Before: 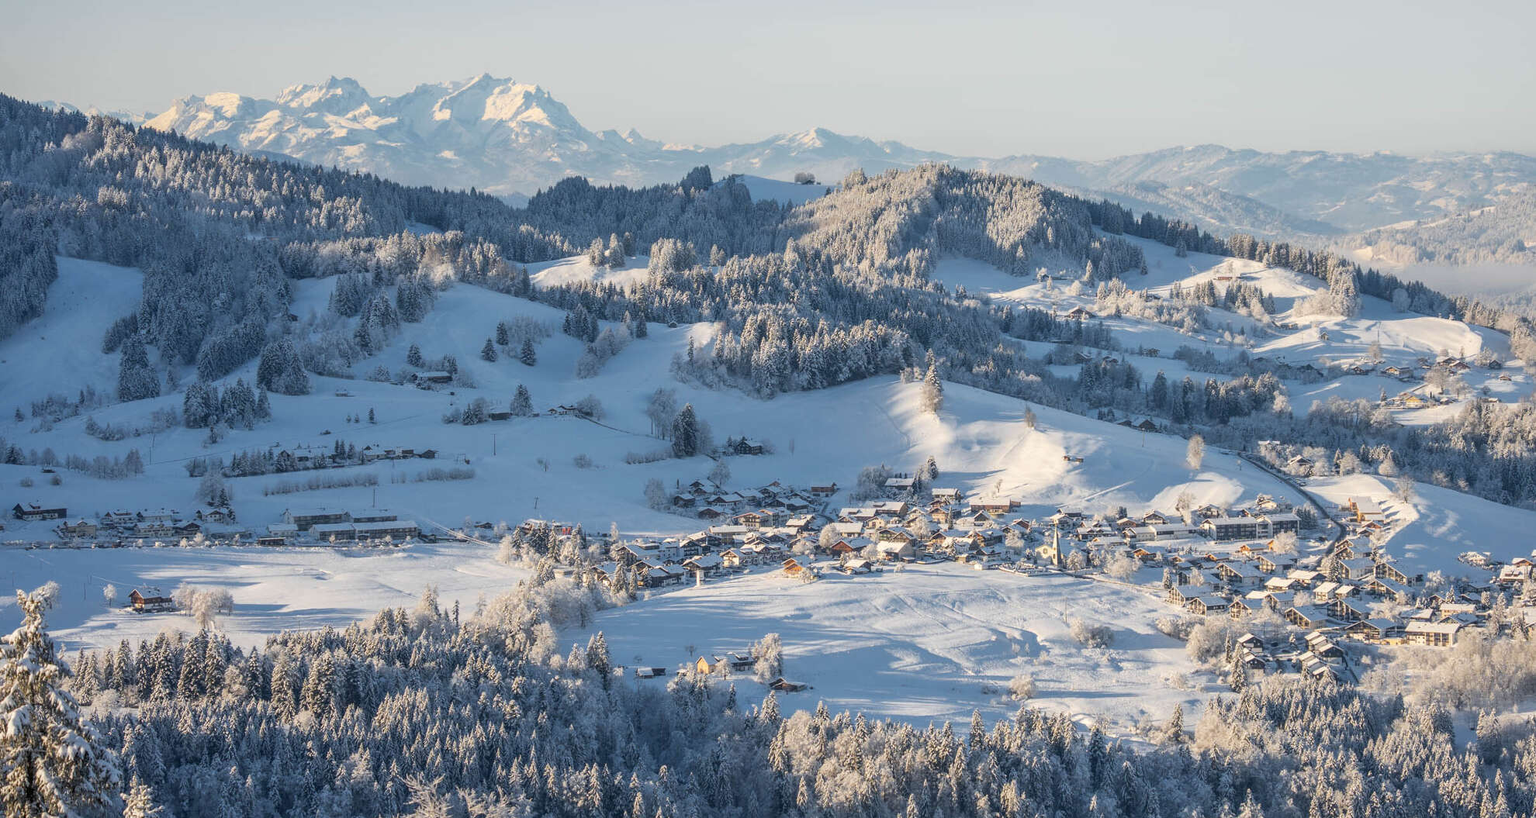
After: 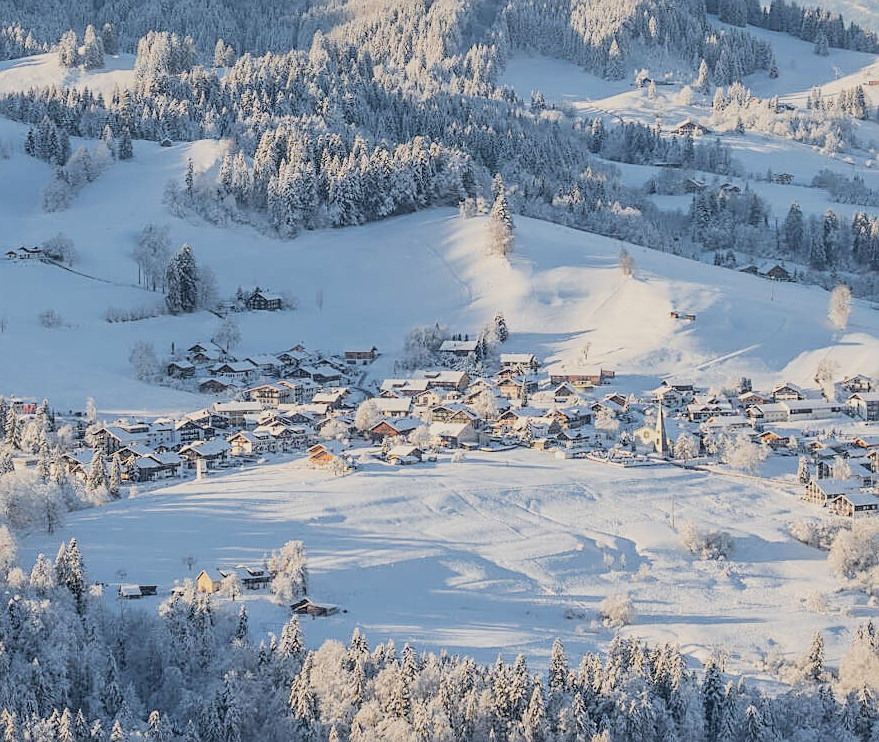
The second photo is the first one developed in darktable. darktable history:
filmic rgb: black relative exposure -7.65 EV, white relative exposure 4.56 EV, hardness 3.61
crop: left 35.432%, top 26.233%, right 20.145%, bottom 3.432%
contrast brightness saturation: brightness 0.15
sharpen: on, module defaults
